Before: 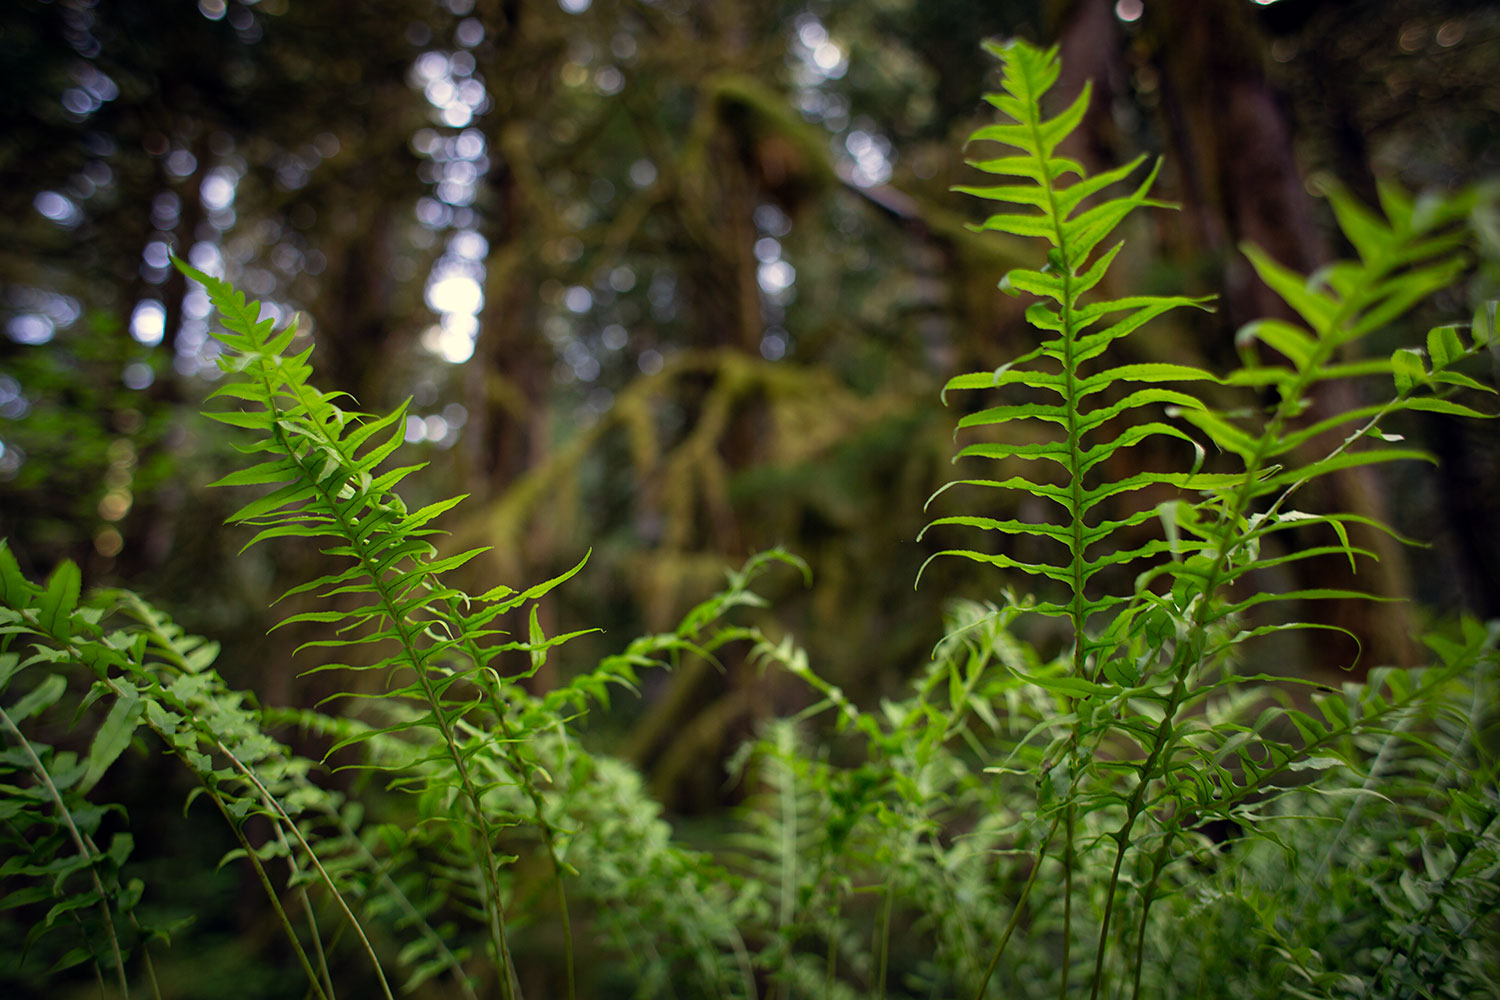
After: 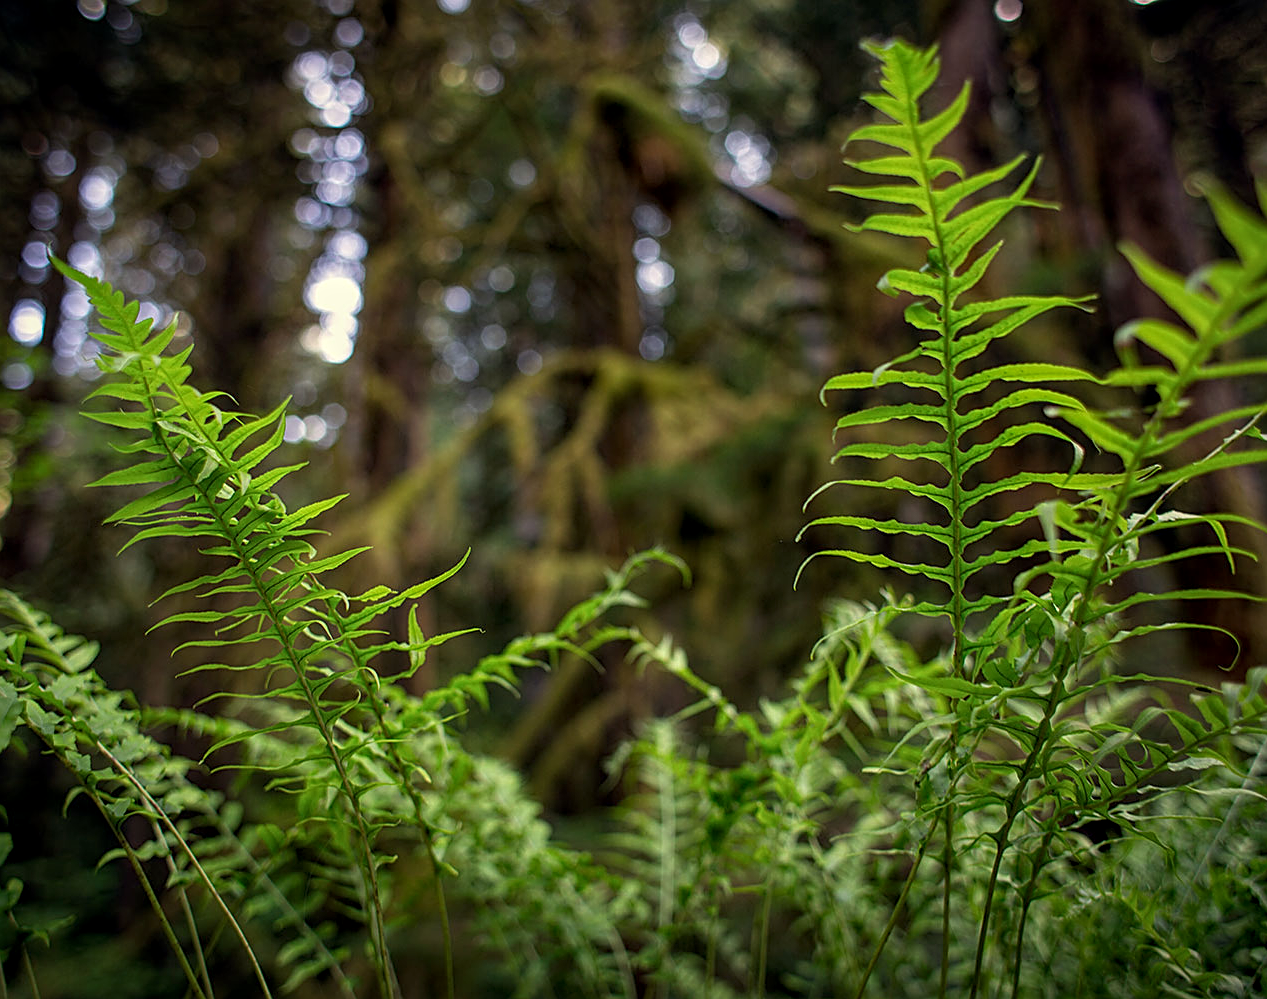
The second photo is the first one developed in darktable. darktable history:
local contrast: on, module defaults
crop: left 8.086%, right 7.384%
sharpen: on, module defaults
shadows and highlights: radius 90.85, shadows -16.14, white point adjustment 0.2, highlights 32.26, compress 48.46%, soften with gaussian
